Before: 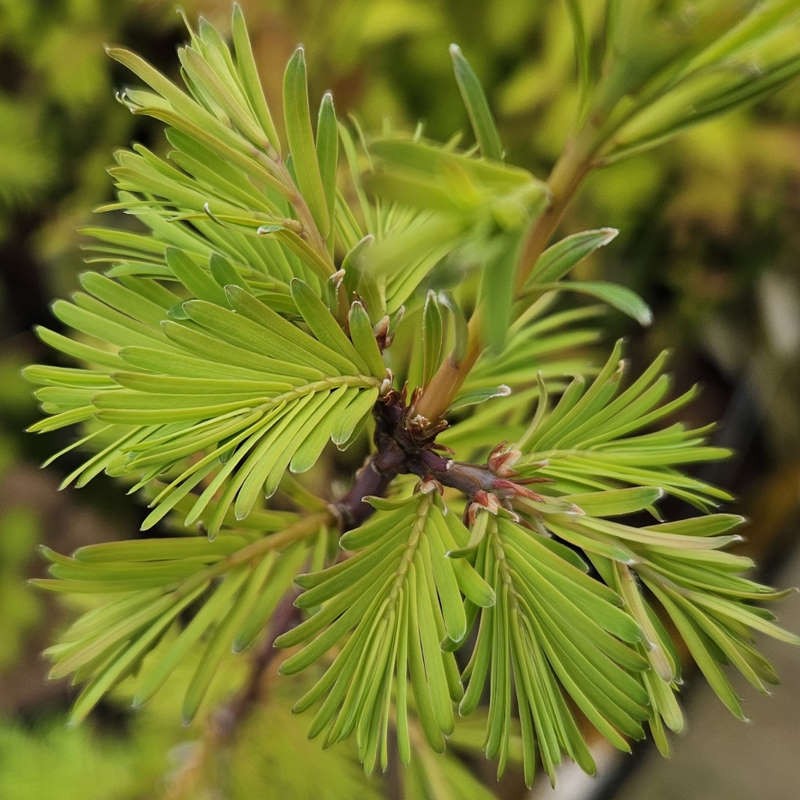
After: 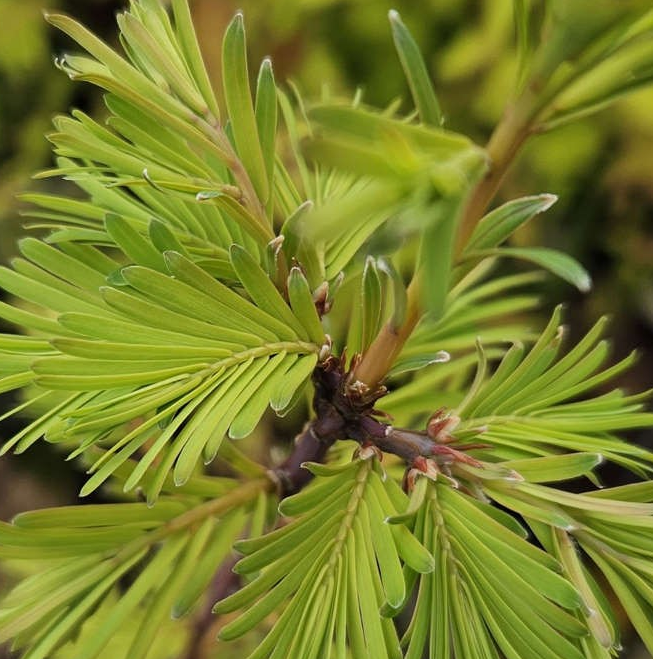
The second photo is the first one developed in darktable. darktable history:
crop and rotate: left 7.682%, top 4.366%, right 10.571%, bottom 13.236%
